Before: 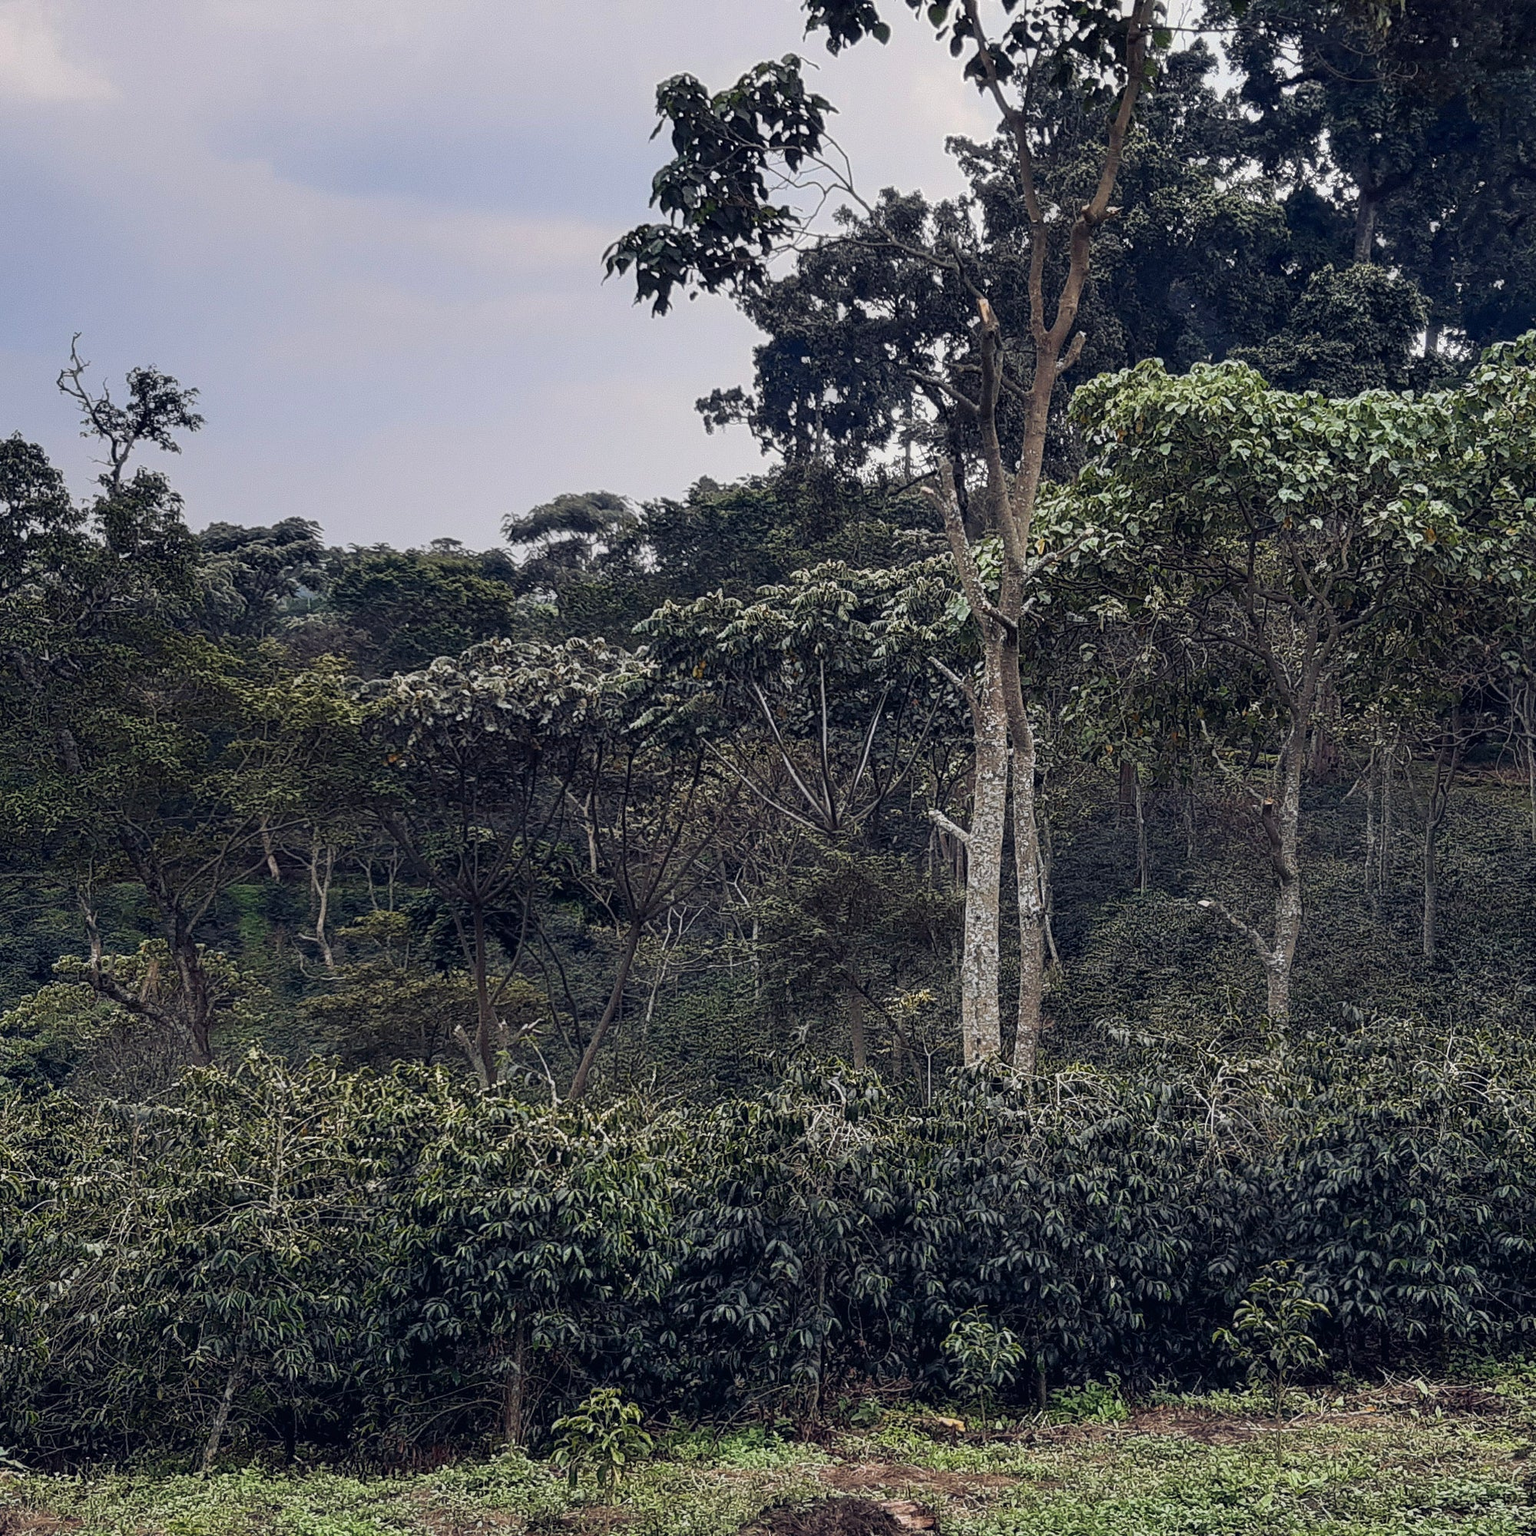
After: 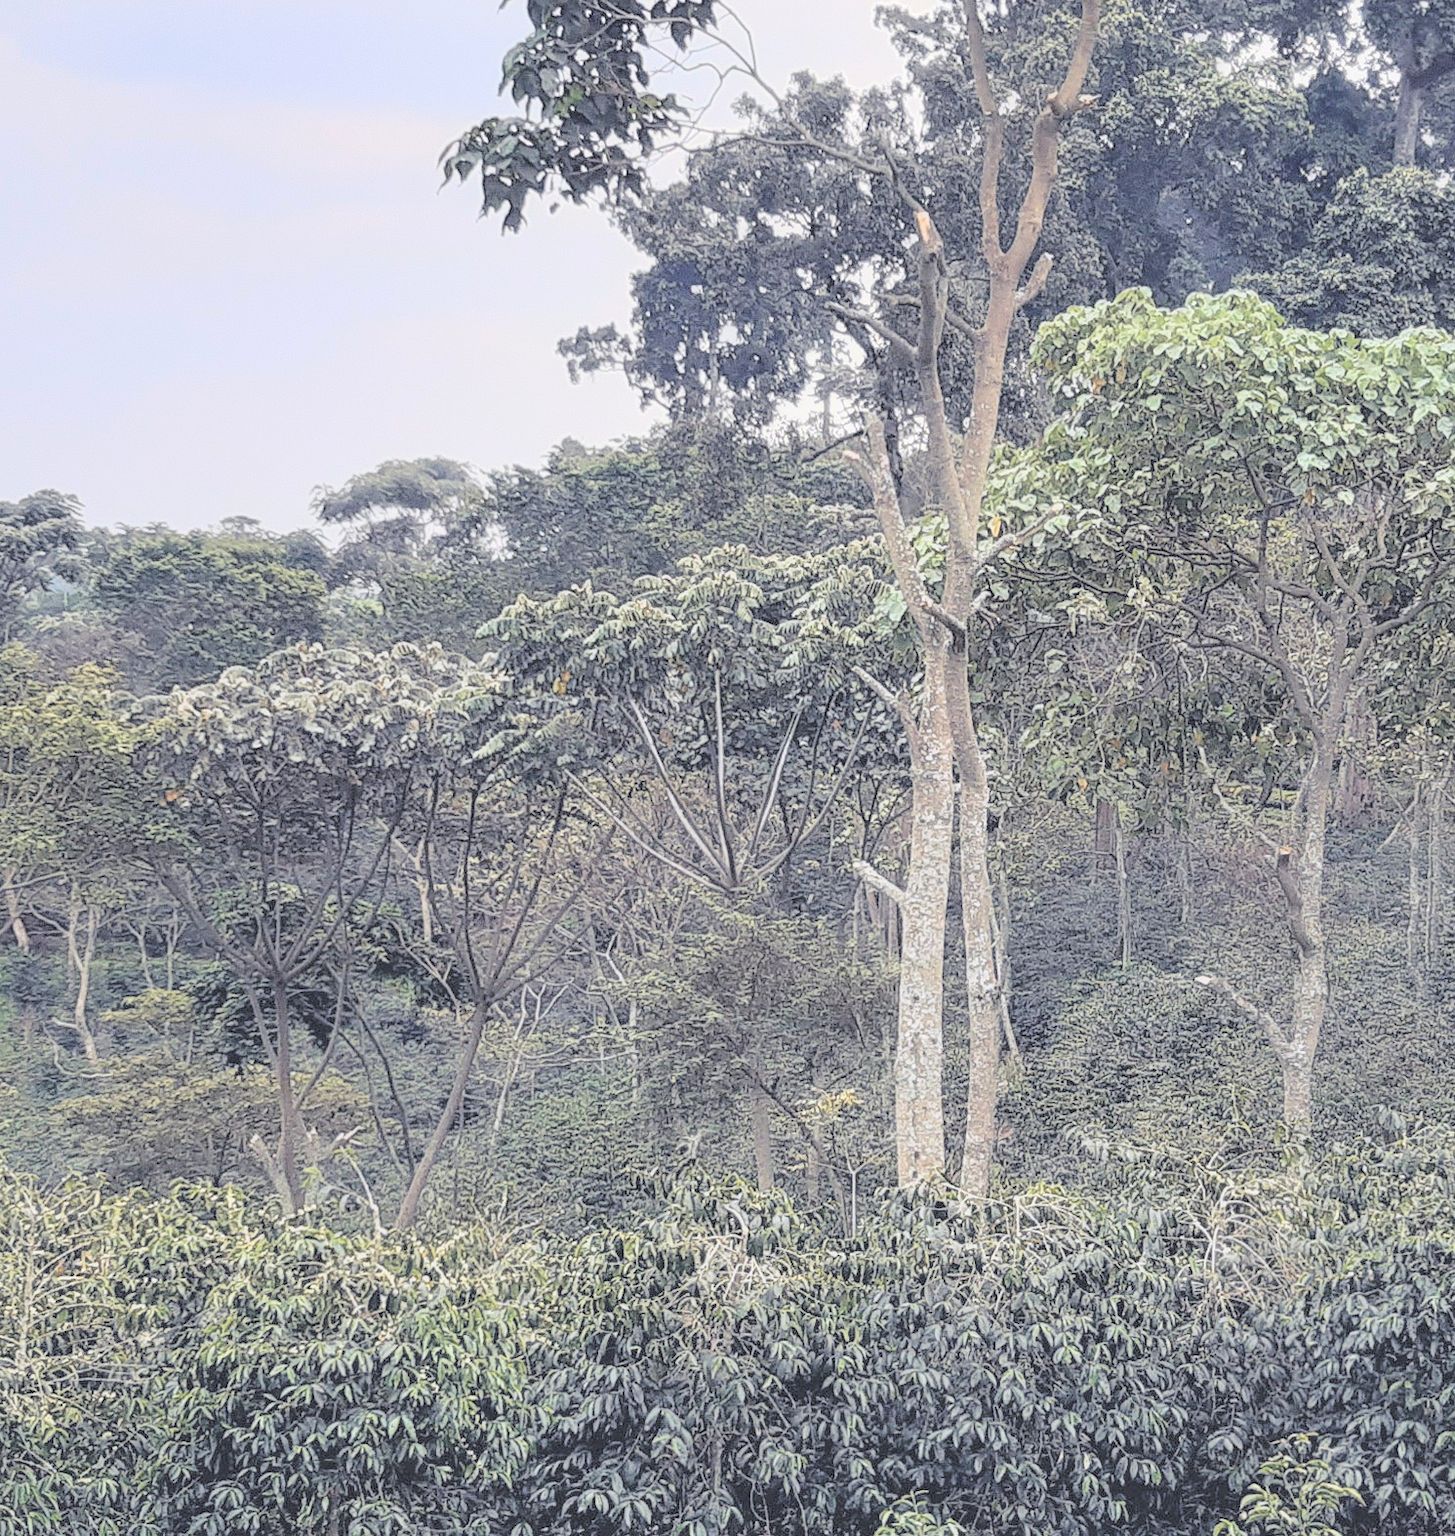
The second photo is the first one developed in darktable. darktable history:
crop: left 16.77%, top 8.612%, right 8.591%, bottom 12.688%
contrast brightness saturation: brightness 0.998
